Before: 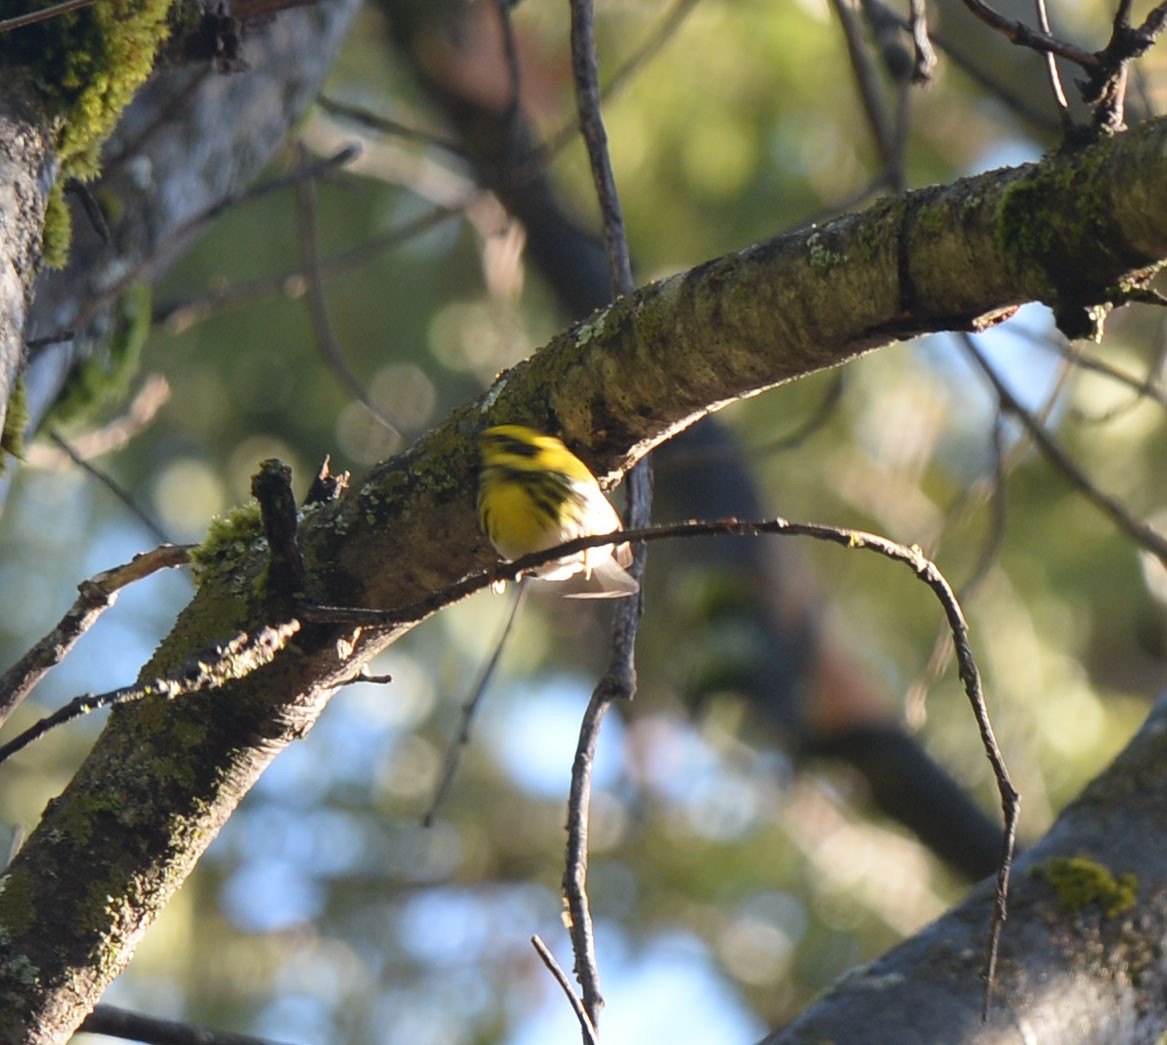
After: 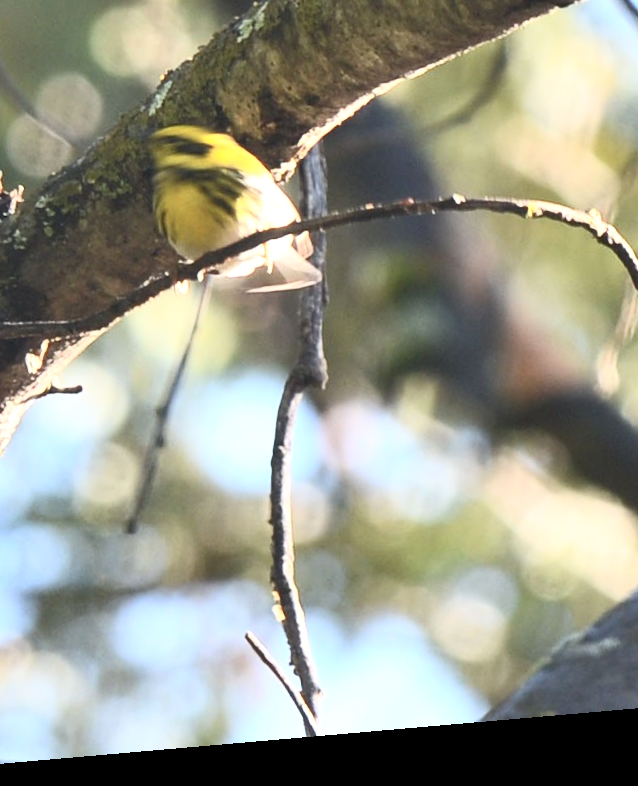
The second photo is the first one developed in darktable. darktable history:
rotate and perspective: rotation -4.98°, automatic cropping off
contrast brightness saturation: contrast 0.39, brightness 0.53
crop and rotate: left 29.237%, top 31.152%, right 19.807%
shadows and highlights: shadows 12, white point adjustment 1.2, soften with gaussian
